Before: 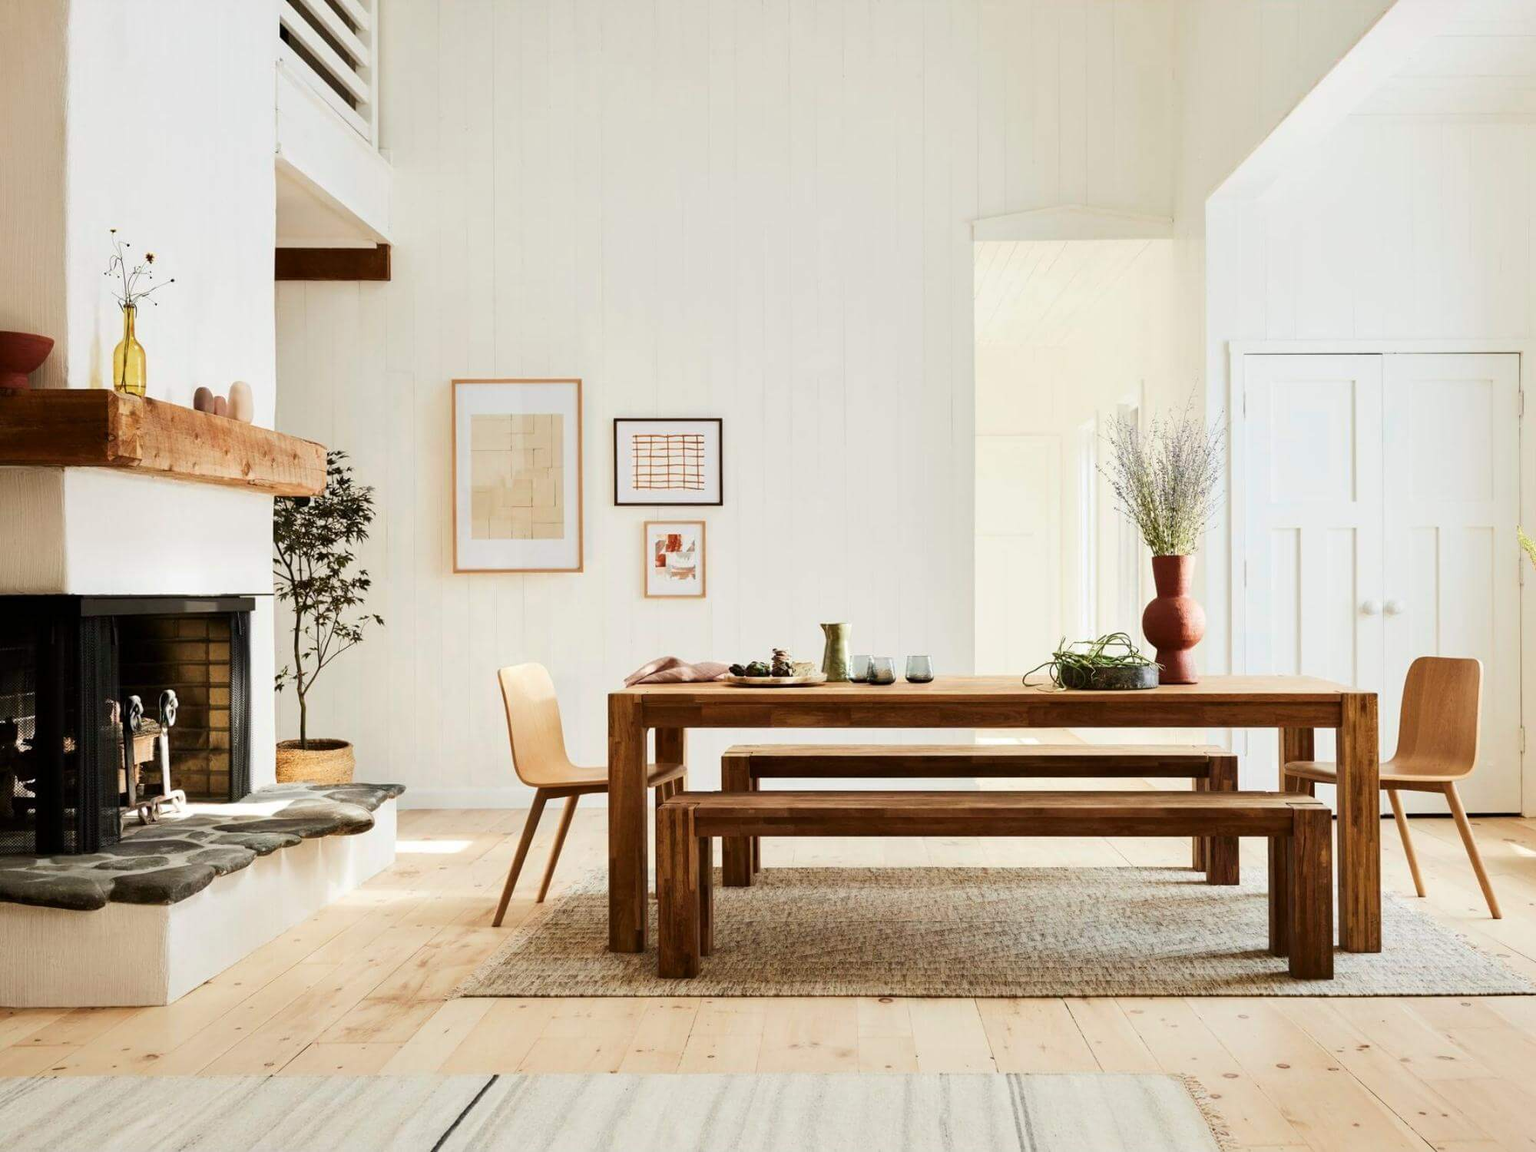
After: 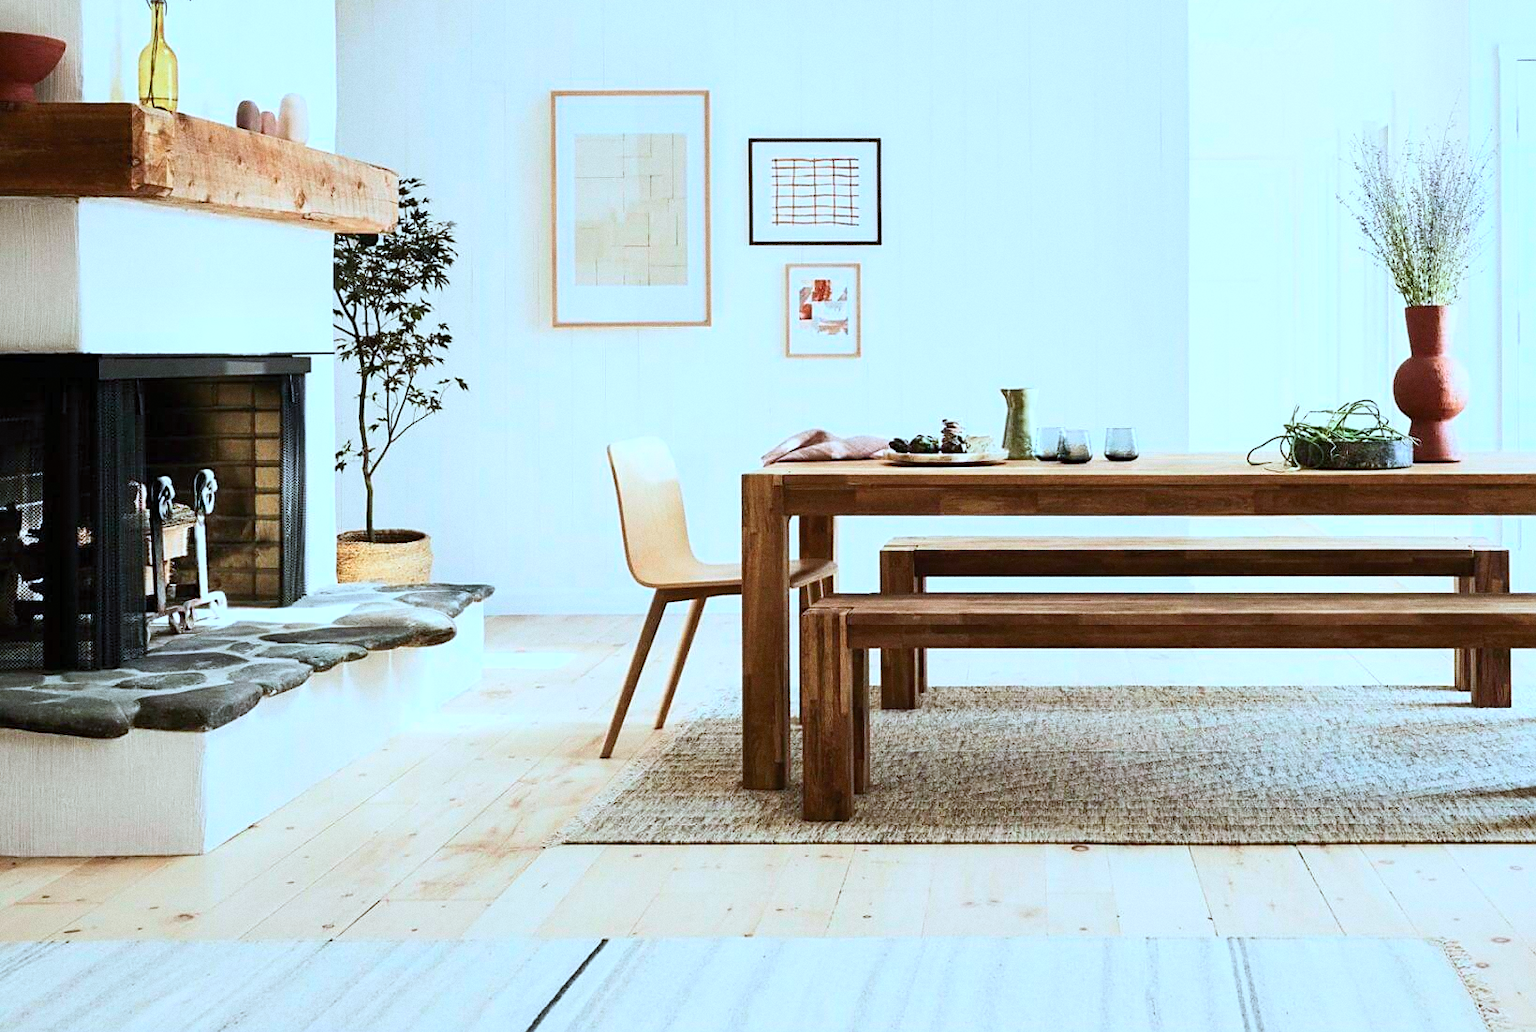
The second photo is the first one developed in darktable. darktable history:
color calibration: x 0.396, y 0.386, temperature 3669 K
grain: coarseness 0.09 ISO
crop: top 26.531%, right 17.959%
contrast brightness saturation: contrast 0.2, brightness 0.15, saturation 0.14
sharpen: radius 1.864, amount 0.398, threshold 1.271
